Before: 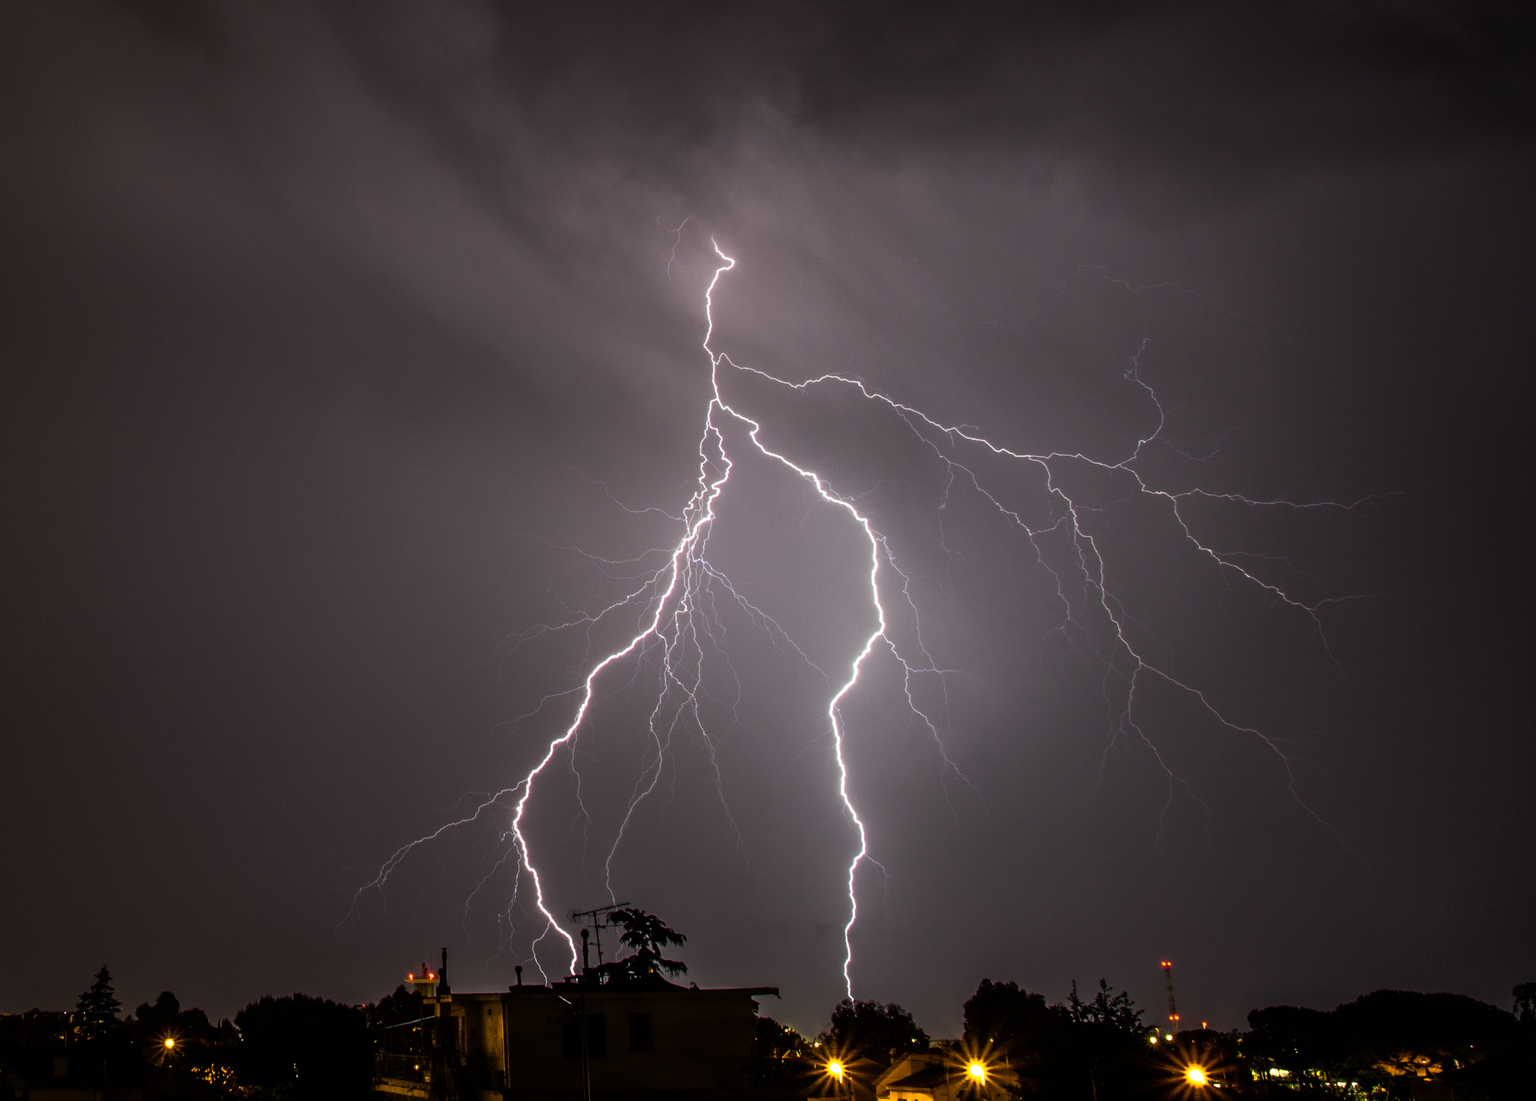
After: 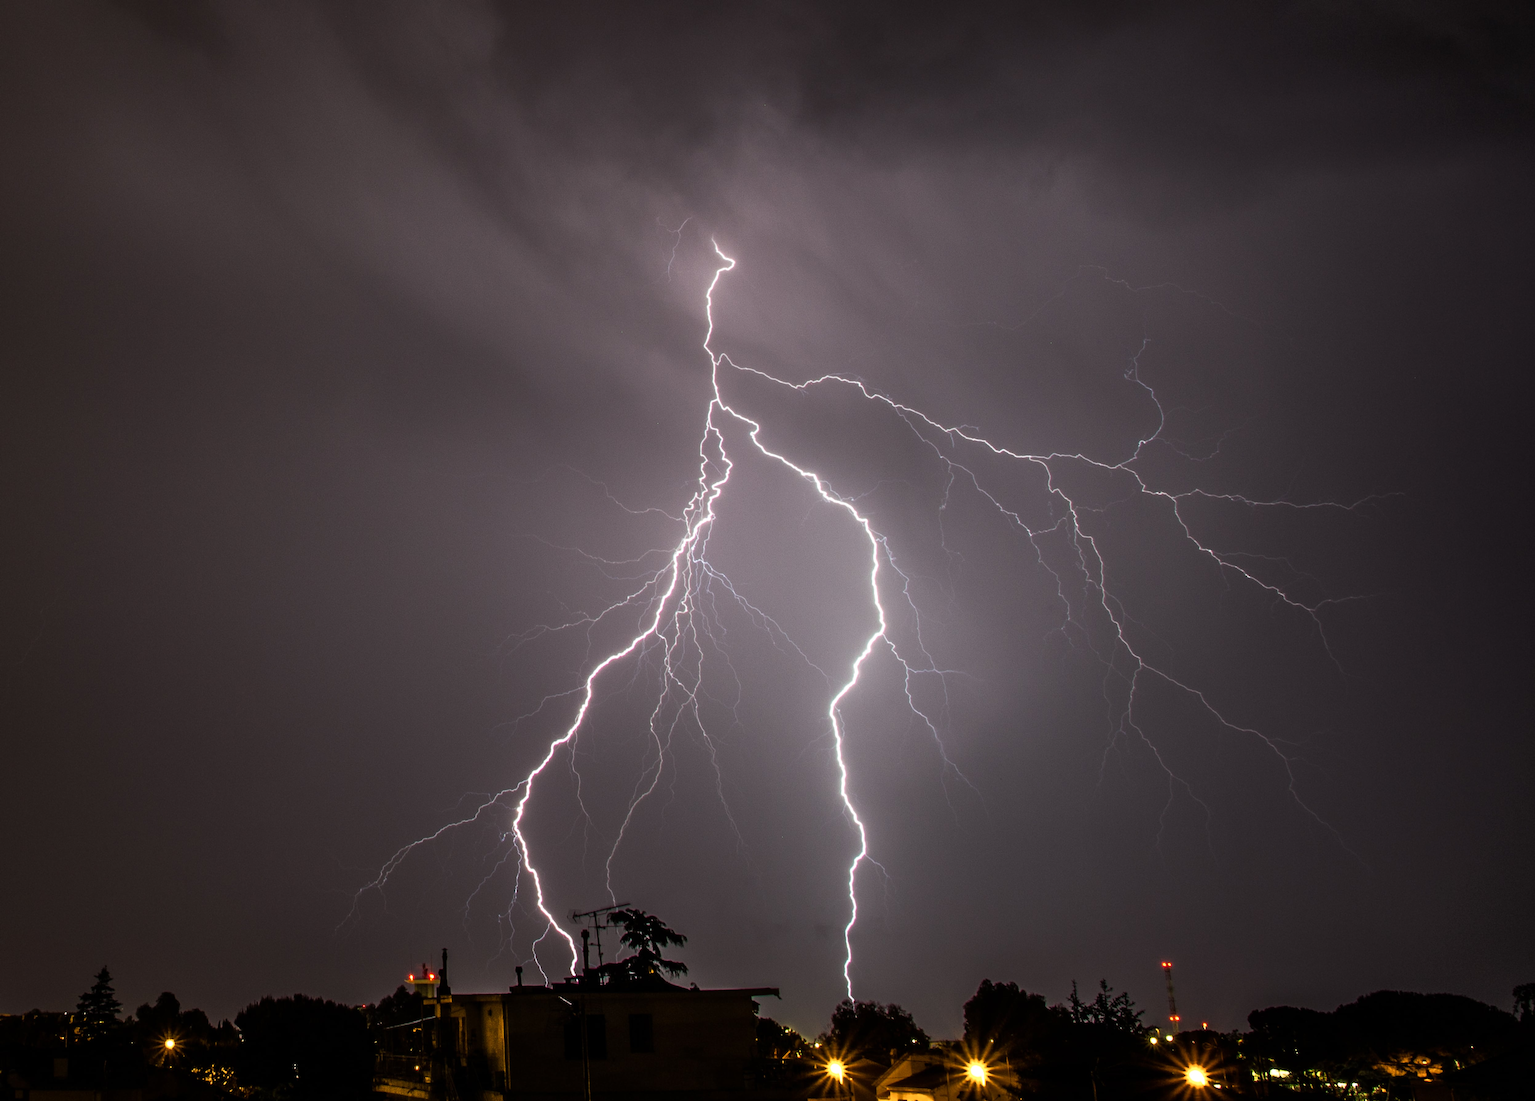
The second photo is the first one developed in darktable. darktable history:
base curve: curves: ch0 [(0, 0) (0.472, 0.508) (1, 1)], preserve colors none
shadows and highlights: shadows 1.88, highlights 40.81, shadows color adjustment 99.15%, highlights color adjustment 0.018%
